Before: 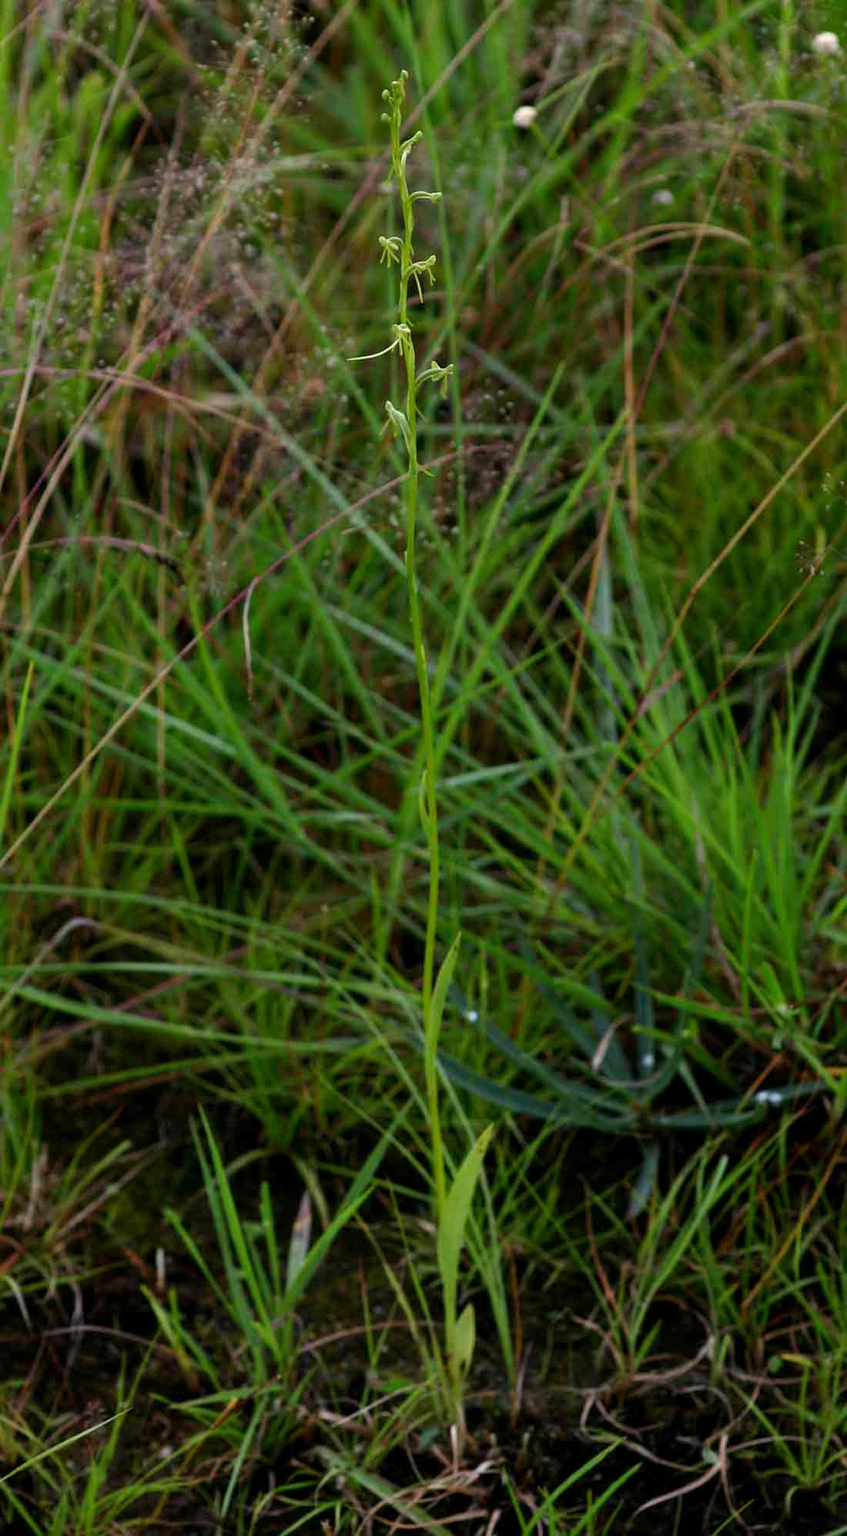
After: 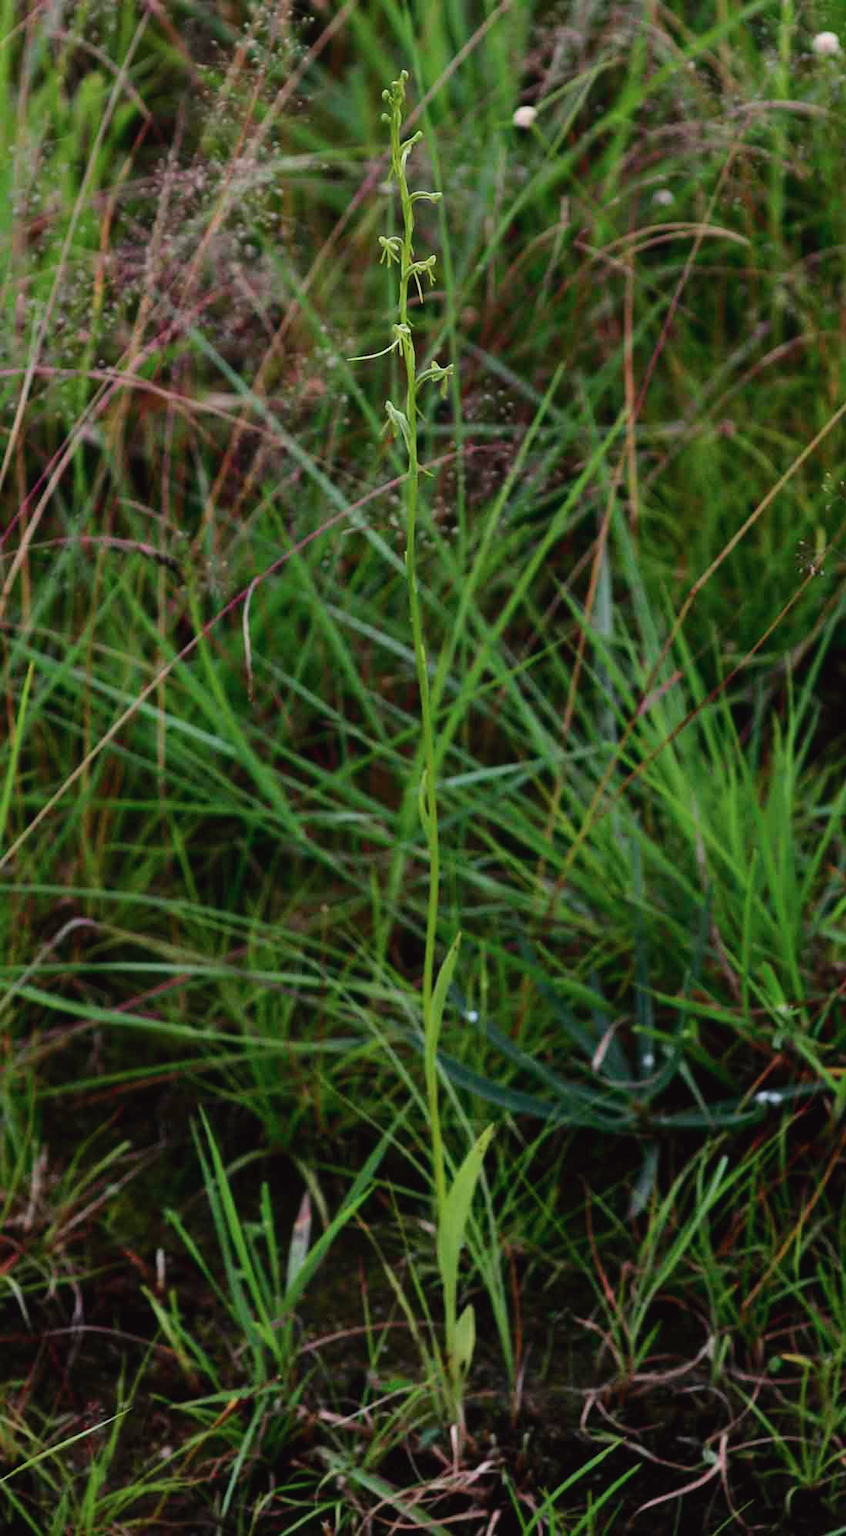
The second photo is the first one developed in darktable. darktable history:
tone curve: curves: ch0 [(0, 0.023) (0.184, 0.168) (0.491, 0.519) (0.748, 0.765) (1, 0.919)]; ch1 [(0, 0) (0.179, 0.173) (0.322, 0.32) (0.424, 0.424) (0.496, 0.501) (0.563, 0.586) (0.761, 0.803) (1, 1)]; ch2 [(0, 0) (0.434, 0.447) (0.483, 0.487) (0.557, 0.541) (0.697, 0.68) (1, 1)], color space Lab, independent channels, preserve colors none
